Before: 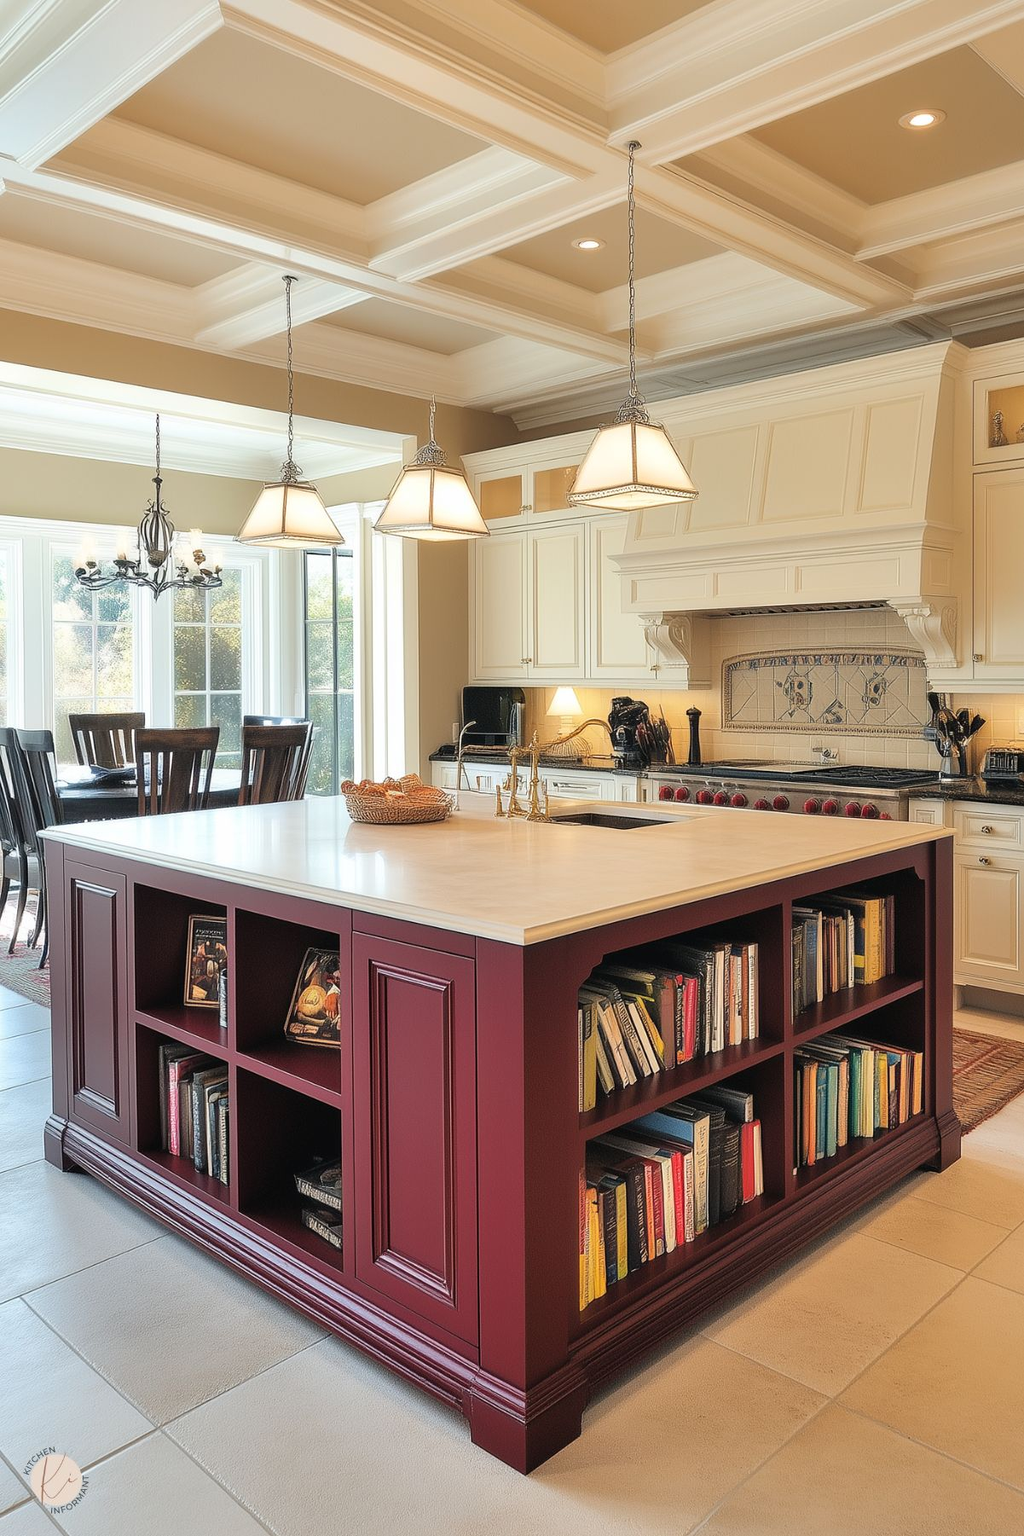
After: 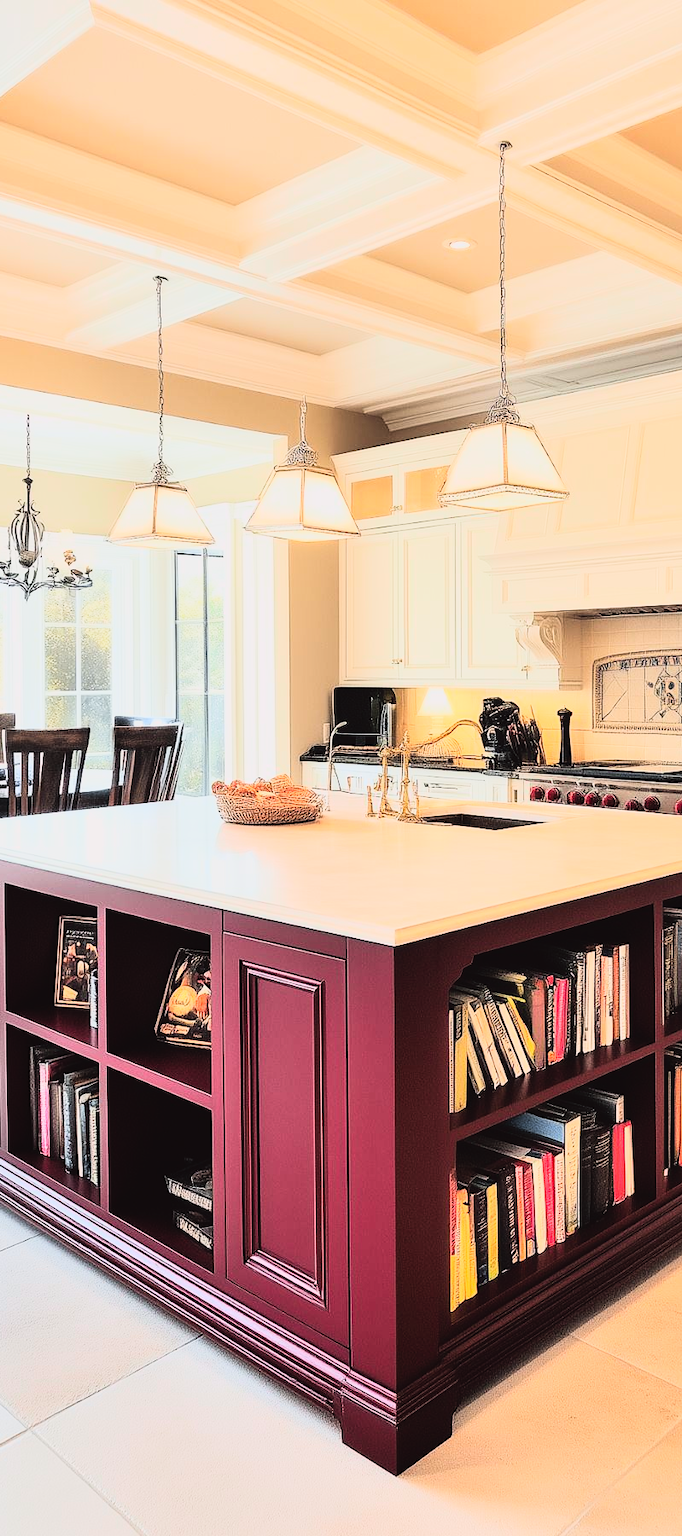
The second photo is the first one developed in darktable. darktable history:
tone curve: curves: ch0 [(0, 0.029) (0.253, 0.237) (1, 0.945)]; ch1 [(0, 0) (0.401, 0.42) (0.442, 0.47) (0.492, 0.498) (0.511, 0.523) (0.557, 0.565) (0.66, 0.683) (1, 1)]; ch2 [(0, 0) (0.394, 0.413) (0.5, 0.5) (0.578, 0.568) (1, 1)], color space Lab, independent channels, preserve colors none
crop and rotate: left 12.673%, right 20.66%
rgb curve: curves: ch0 [(0, 0) (0.21, 0.15) (0.24, 0.21) (0.5, 0.75) (0.75, 0.96) (0.89, 0.99) (1, 1)]; ch1 [(0, 0.02) (0.21, 0.13) (0.25, 0.2) (0.5, 0.67) (0.75, 0.9) (0.89, 0.97) (1, 1)]; ch2 [(0, 0.02) (0.21, 0.13) (0.25, 0.2) (0.5, 0.67) (0.75, 0.9) (0.89, 0.97) (1, 1)], compensate middle gray true
sharpen: radius 2.883, amount 0.868, threshold 47.523
